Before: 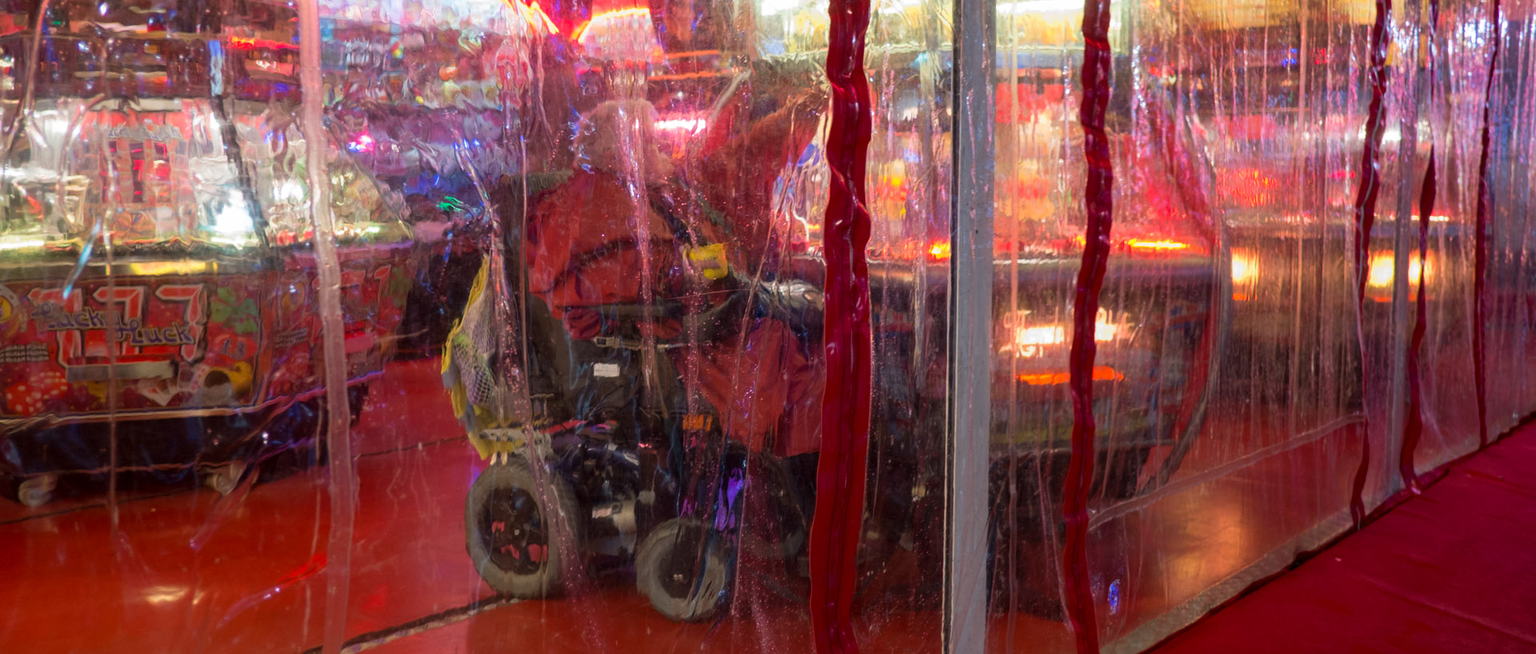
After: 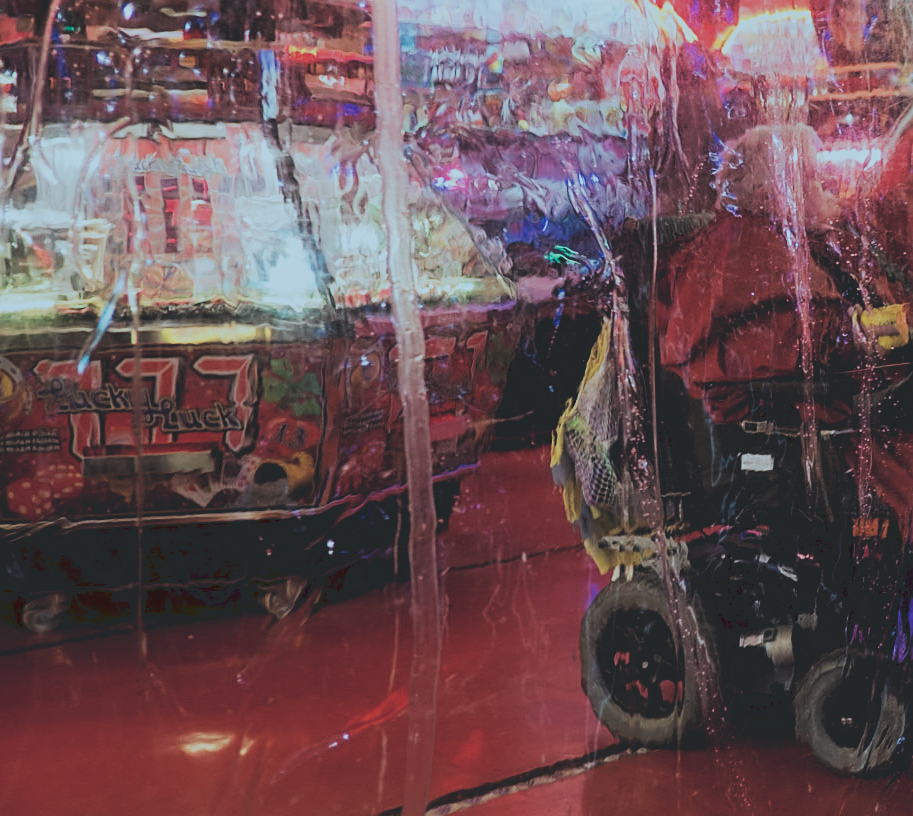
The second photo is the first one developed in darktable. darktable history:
crop and rotate: left 0.055%, right 52.372%
color correction: highlights a* -13.07, highlights b* -17.72, saturation 0.708
filmic rgb: black relative exposure -6.93 EV, white relative exposure 5.59 EV, threshold 5.97 EV, hardness 2.85, enable highlight reconstruction true
sharpen: on, module defaults
tone curve: curves: ch0 [(0, 0) (0.003, 0.15) (0.011, 0.151) (0.025, 0.15) (0.044, 0.15) (0.069, 0.151) (0.1, 0.153) (0.136, 0.16) (0.177, 0.183) (0.224, 0.21) (0.277, 0.253) (0.335, 0.309) (0.399, 0.389) (0.468, 0.479) (0.543, 0.58) (0.623, 0.677) (0.709, 0.747) (0.801, 0.808) (0.898, 0.87) (1, 1)], preserve colors none
